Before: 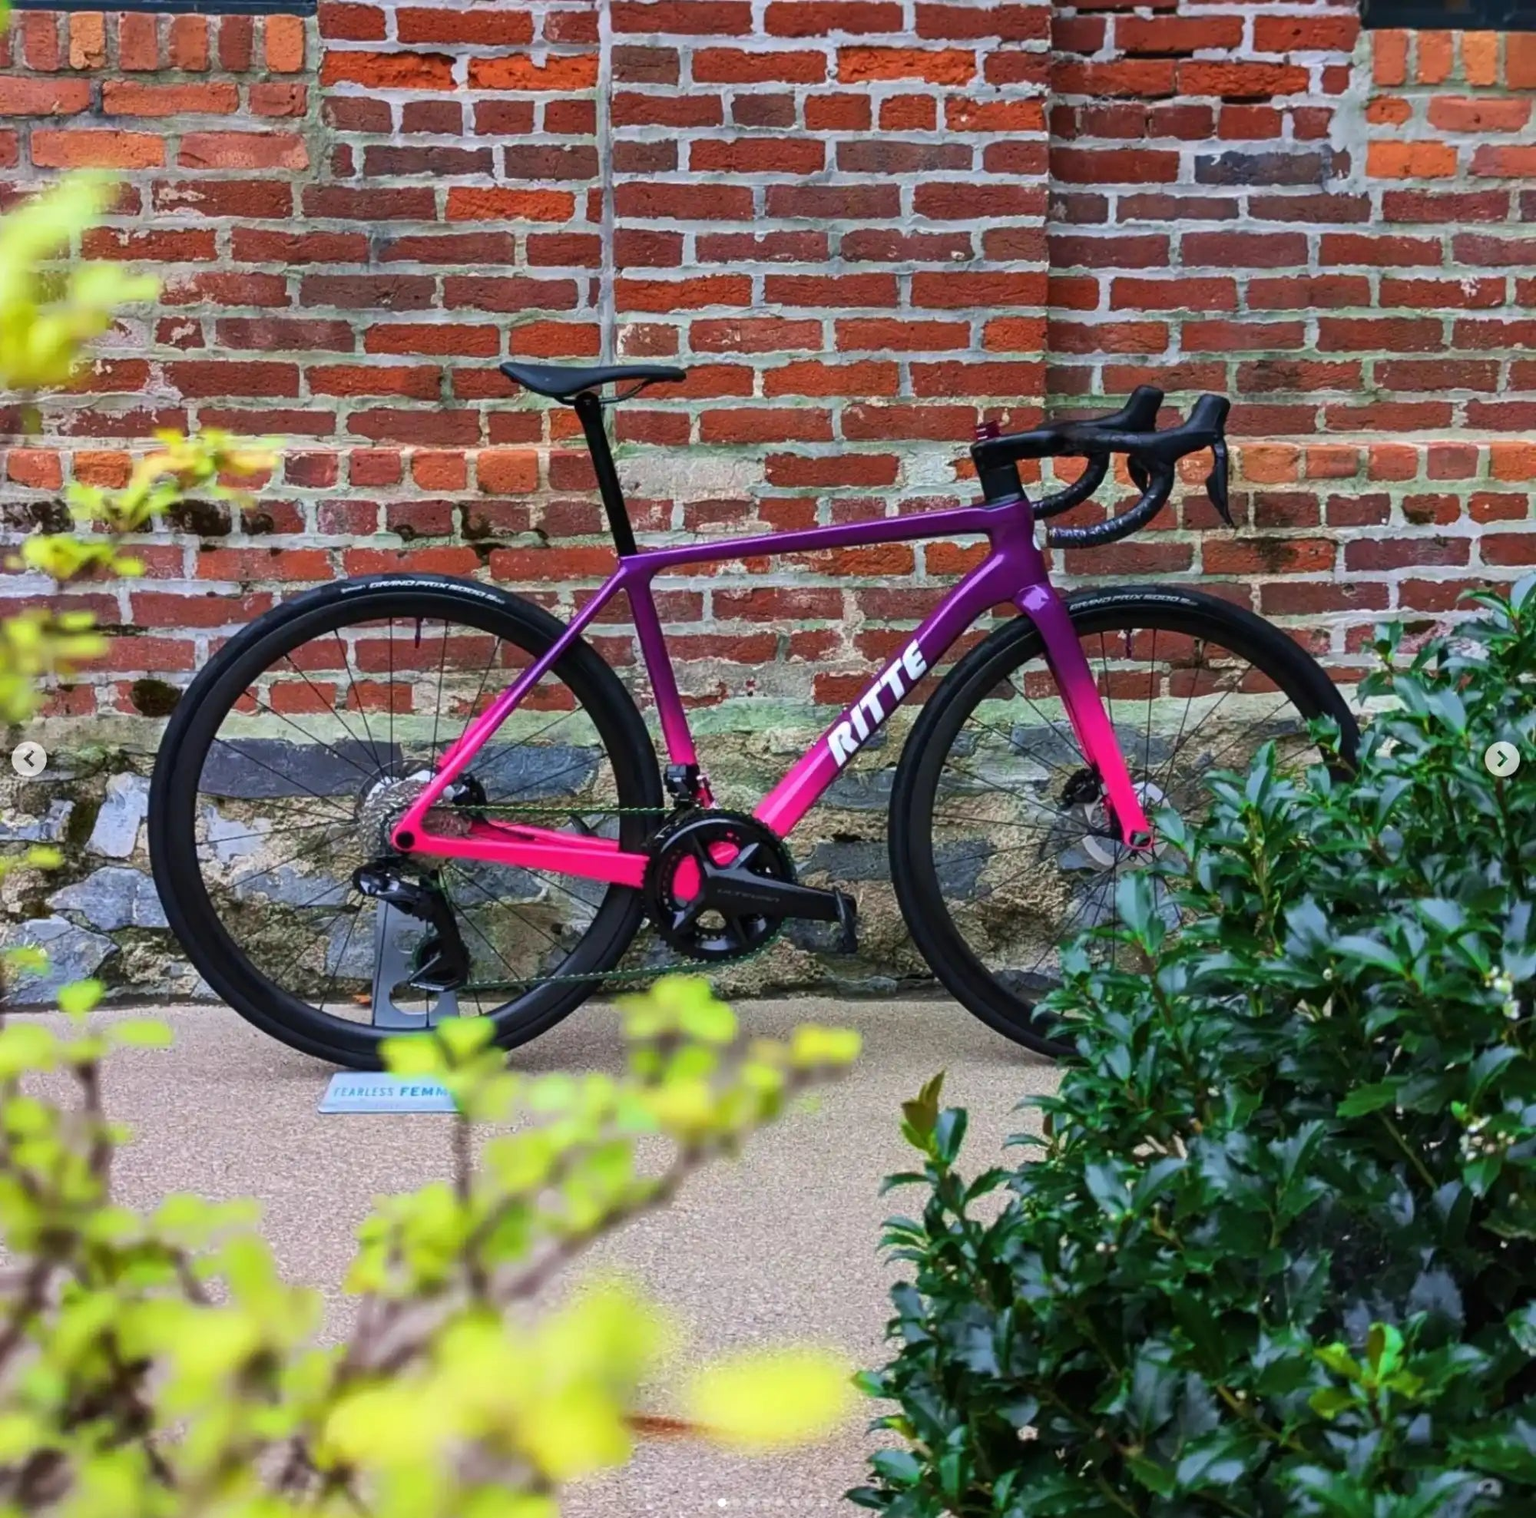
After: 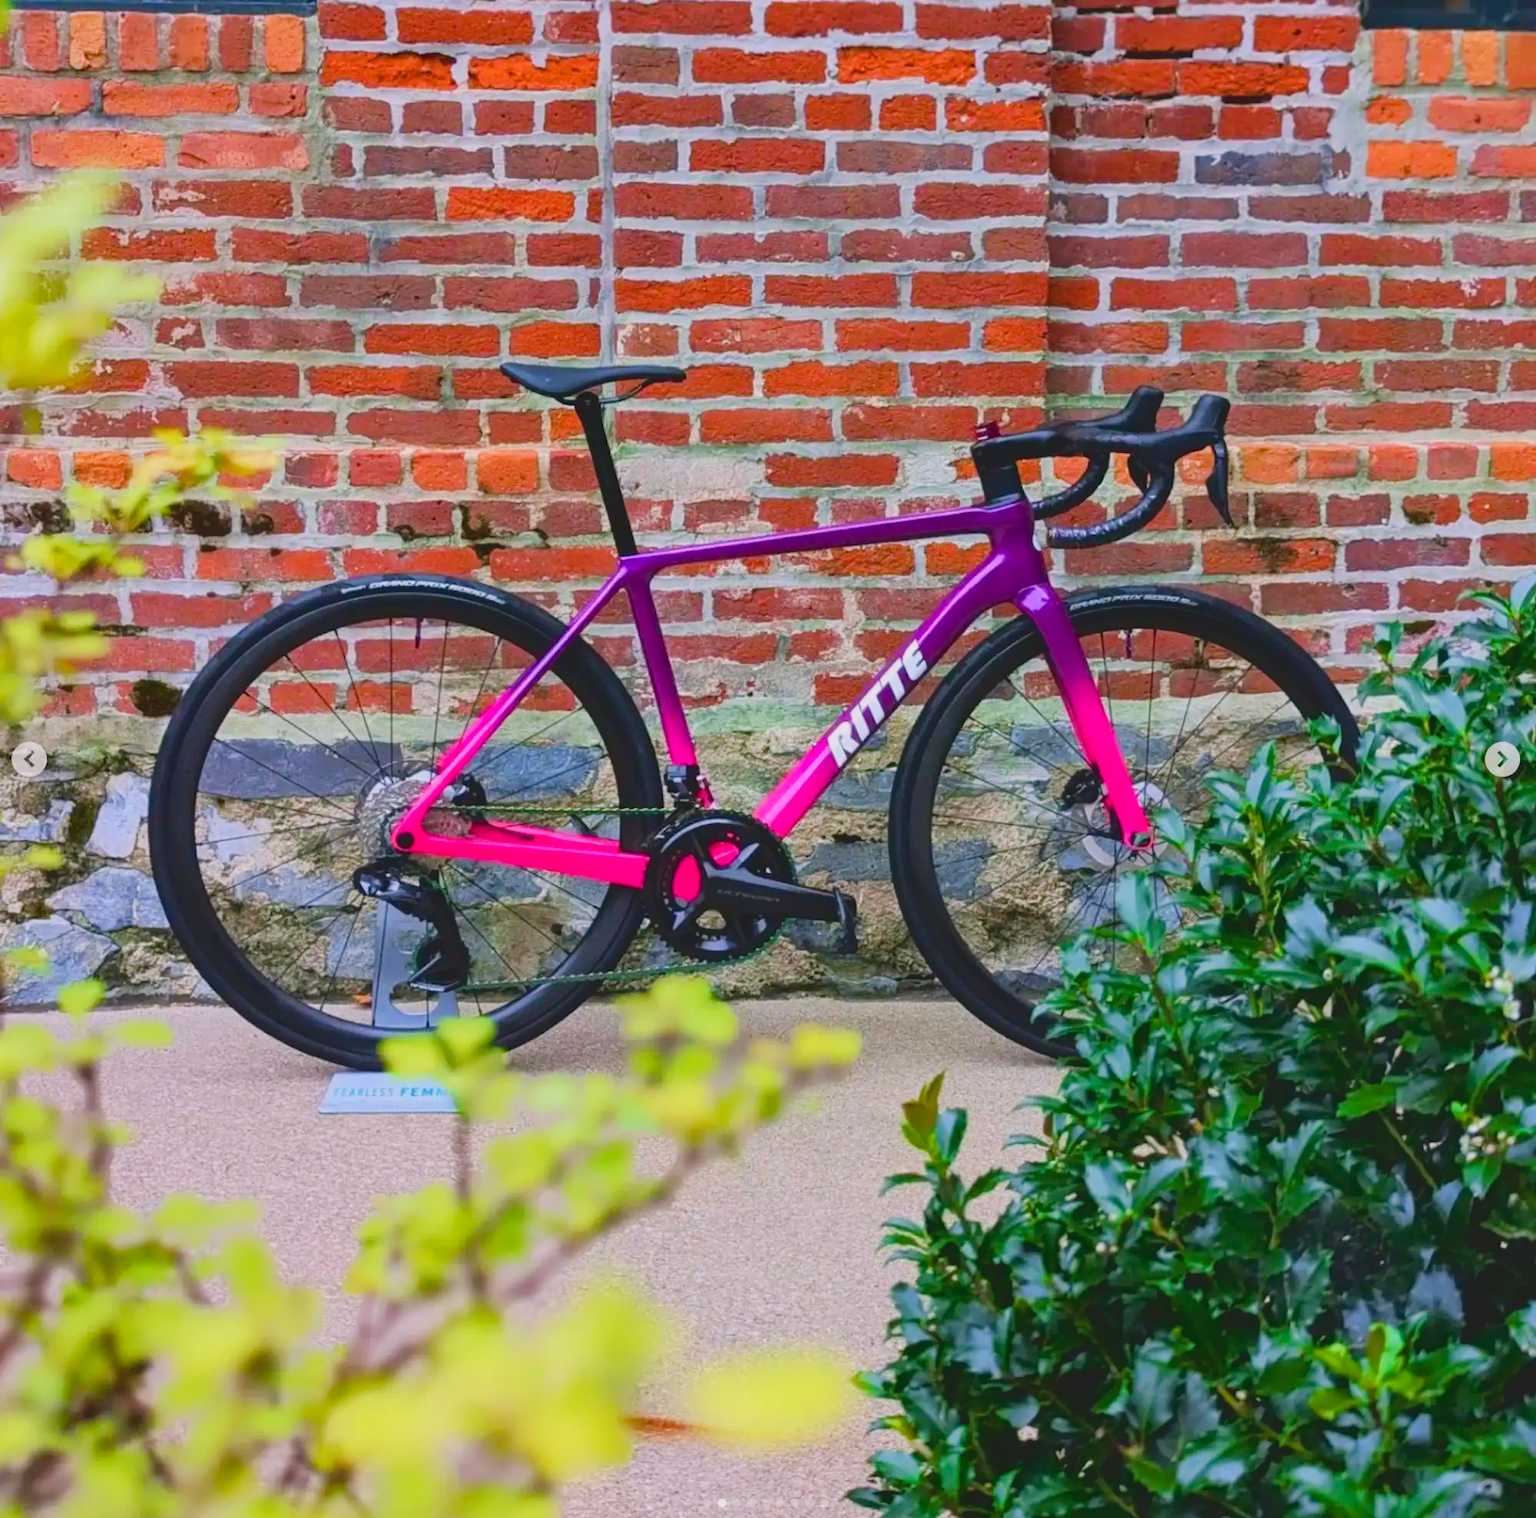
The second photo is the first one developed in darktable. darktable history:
shadows and highlights: radius 120.82, shadows 21.38, white point adjustment -9.53, highlights -13.36, soften with gaussian
base curve: curves: ch0 [(0, 0) (0.472, 0.508) (1, 1)], preserve colors none
color balance rgb: highlights gain › chroma 1.46%, highlights gain › hue 310.86°, perceptual saturation grading › global saturation 20%, perceptual saturation grading › highlights -25.194%, perceptual saturation grading › shadows 24.017%, perceptual brilliance grading › mid-tones 9.835%, perceptual brilliance grading › shadows 14.402%, global vibrance 9.709%
tone curve: curves: ch0 [(0, 0) (0.003, 0.132) (0.011, 0.13) (0.025, 0.134) (0.044, 0.138) (0.069, 0.154) (0.1, 0.17) (0.136, 0.198) (0.177, 0.25) (0.224, 0.308) (0.277, 0.371) (0.335, 0.432) (0.399, 0.491) (0.468, 0.55) (0.543, 0.612) (0.623, 0.679) (0.709, 0.766) (0.801, 0.842) (0.898, 0.912) (1, 1)], color space Lab, independent channels, preserve colors none
